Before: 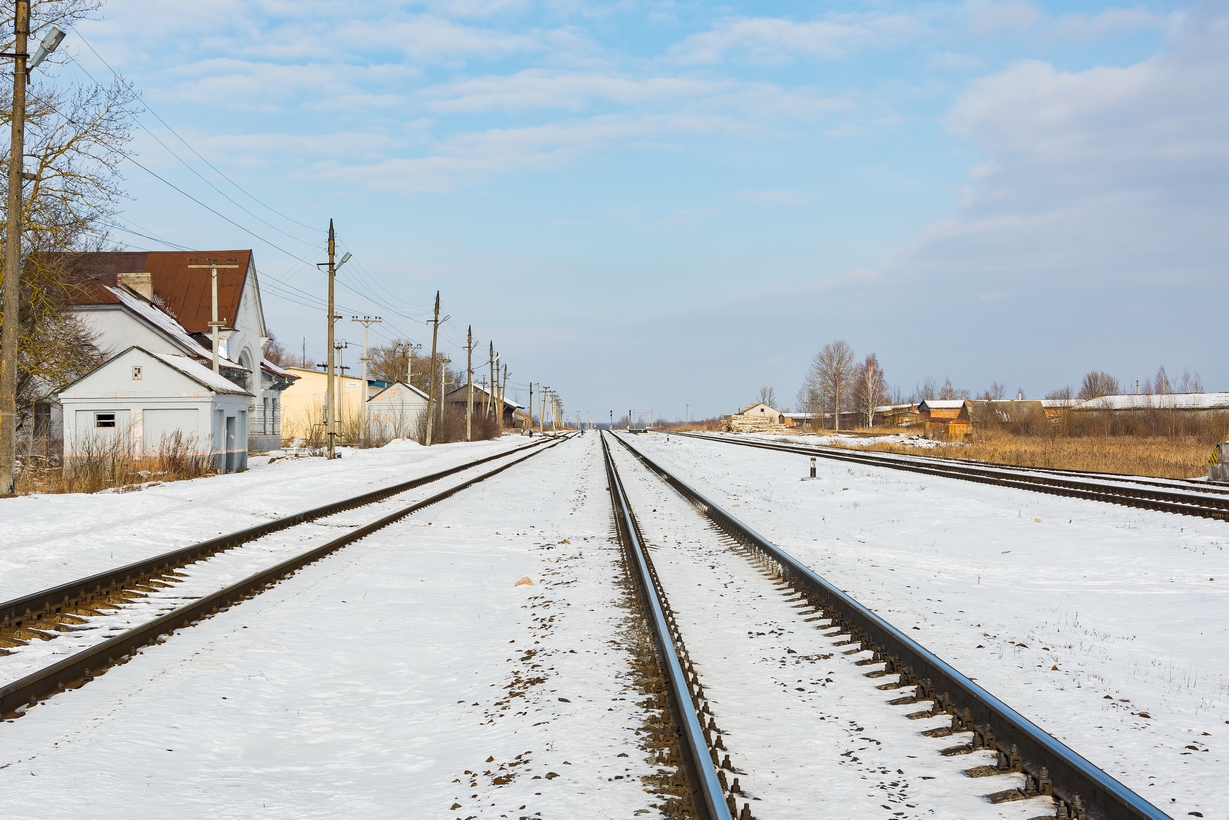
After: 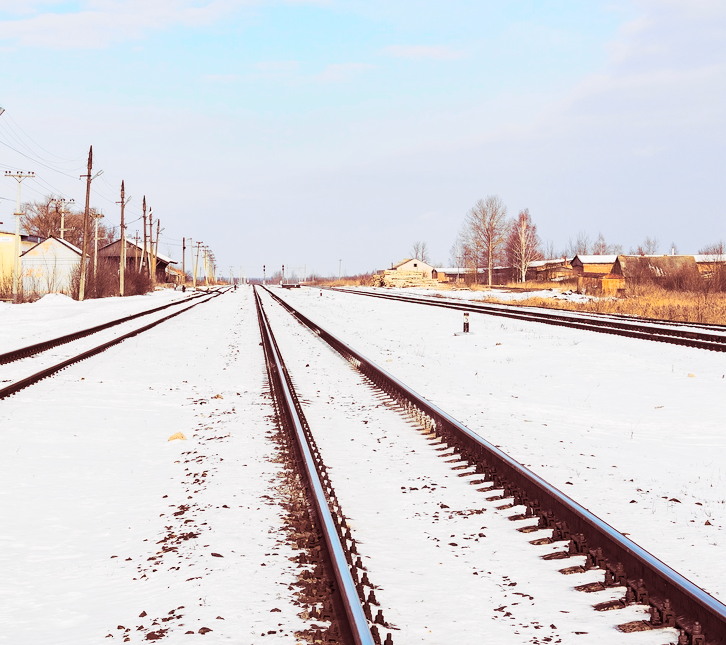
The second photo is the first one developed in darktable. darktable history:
crop and rotate: left 28.256%, top 17.734%, right 12.656%, bottom 3.573%
tone curve: curves: ch0 [(0, 0) (0.055, 0.05) (0.258, 0.287) (0.434, 0.526) (0.517, 0.648) (0.745, 0.874) (1, 1)]; ch1 [(0, 0) (0.346, 0.307) (0.418, 0.383) (0.46, 0.439) (0.482, 0.493) (0.502, 0.503) (0.517, 0.514) (0.55, 0.561) (0.588, 0.603) (0.646, 0.688) (1, 1)]; ch2 [(0, 0) (0.346, 0.34) (0.431, 0.45) (0.485, 0.499) (0.5, 0.503) (0.527, 0.525) (0.545, 0.562) (0.679, 0.706) (1, 1)], color space Lab, independent channels, preserve colors none
split-toning: highlights › saturation 0, balance -61.83
white balance: red 1.004, blue 1.024
